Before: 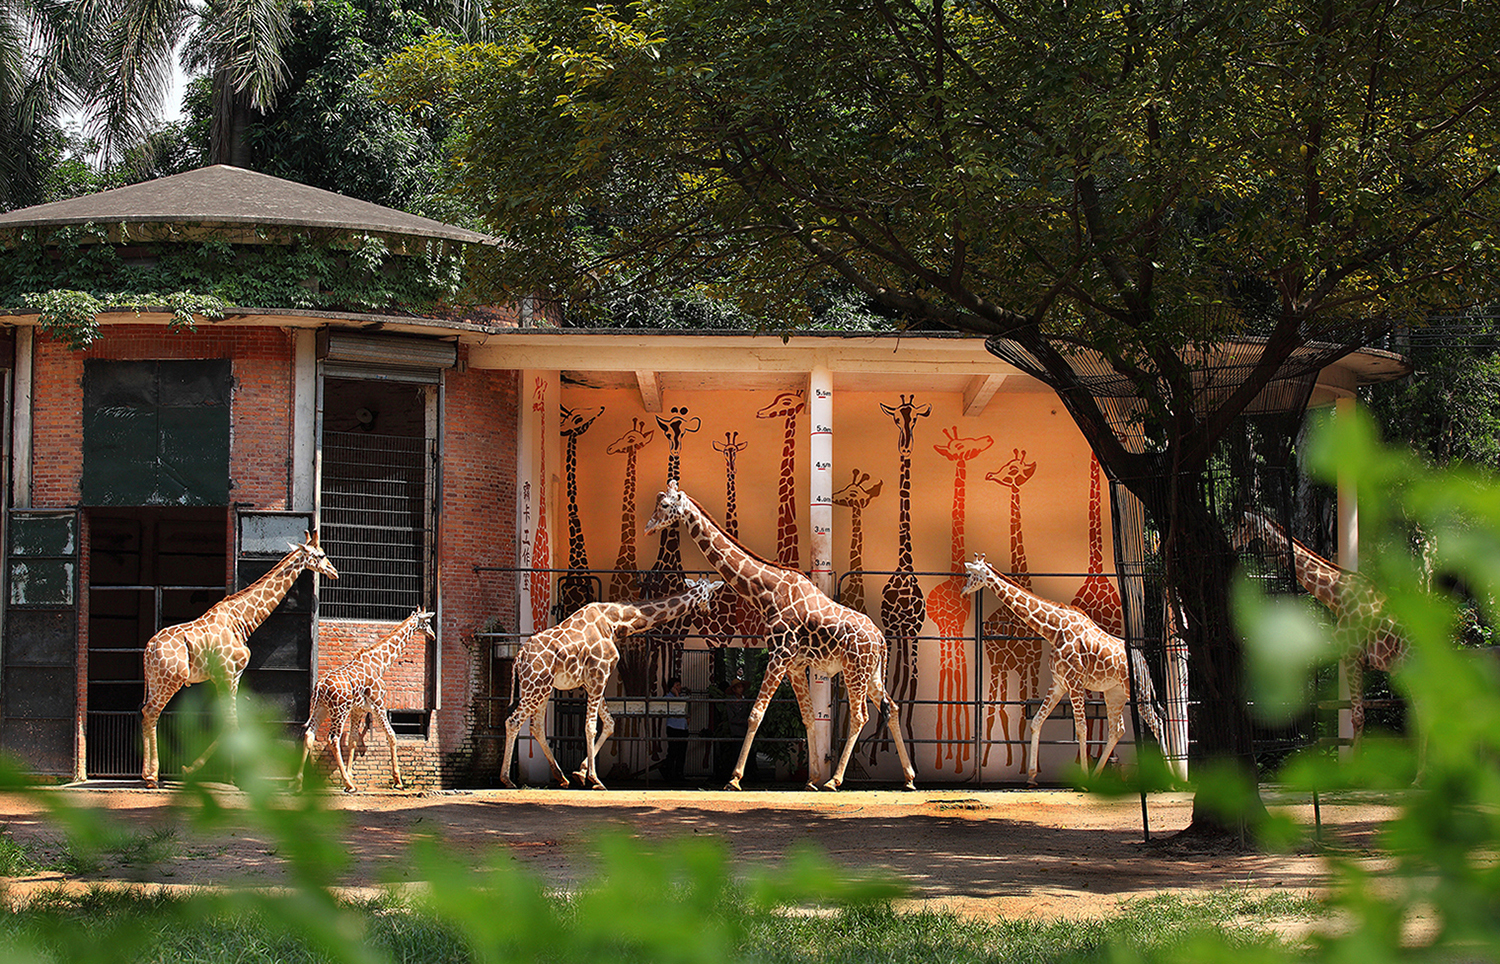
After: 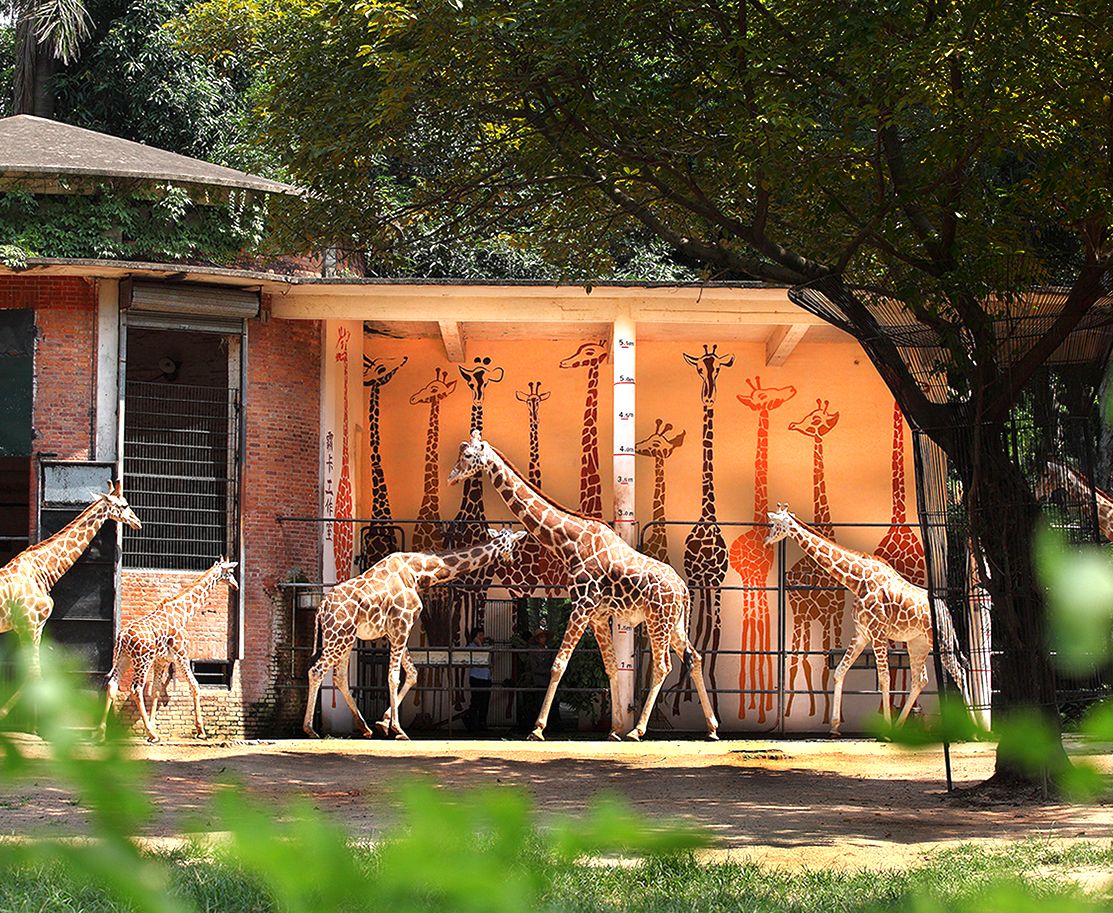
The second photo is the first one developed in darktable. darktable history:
shadows and highlights: shadows -54.3, highlights 86.09, soften with gaussian
exposure: exposure 0.74 EV, compensate highlight preservation false
crop and rotate: left 13.15%, top 5.251%, right 12.609%
